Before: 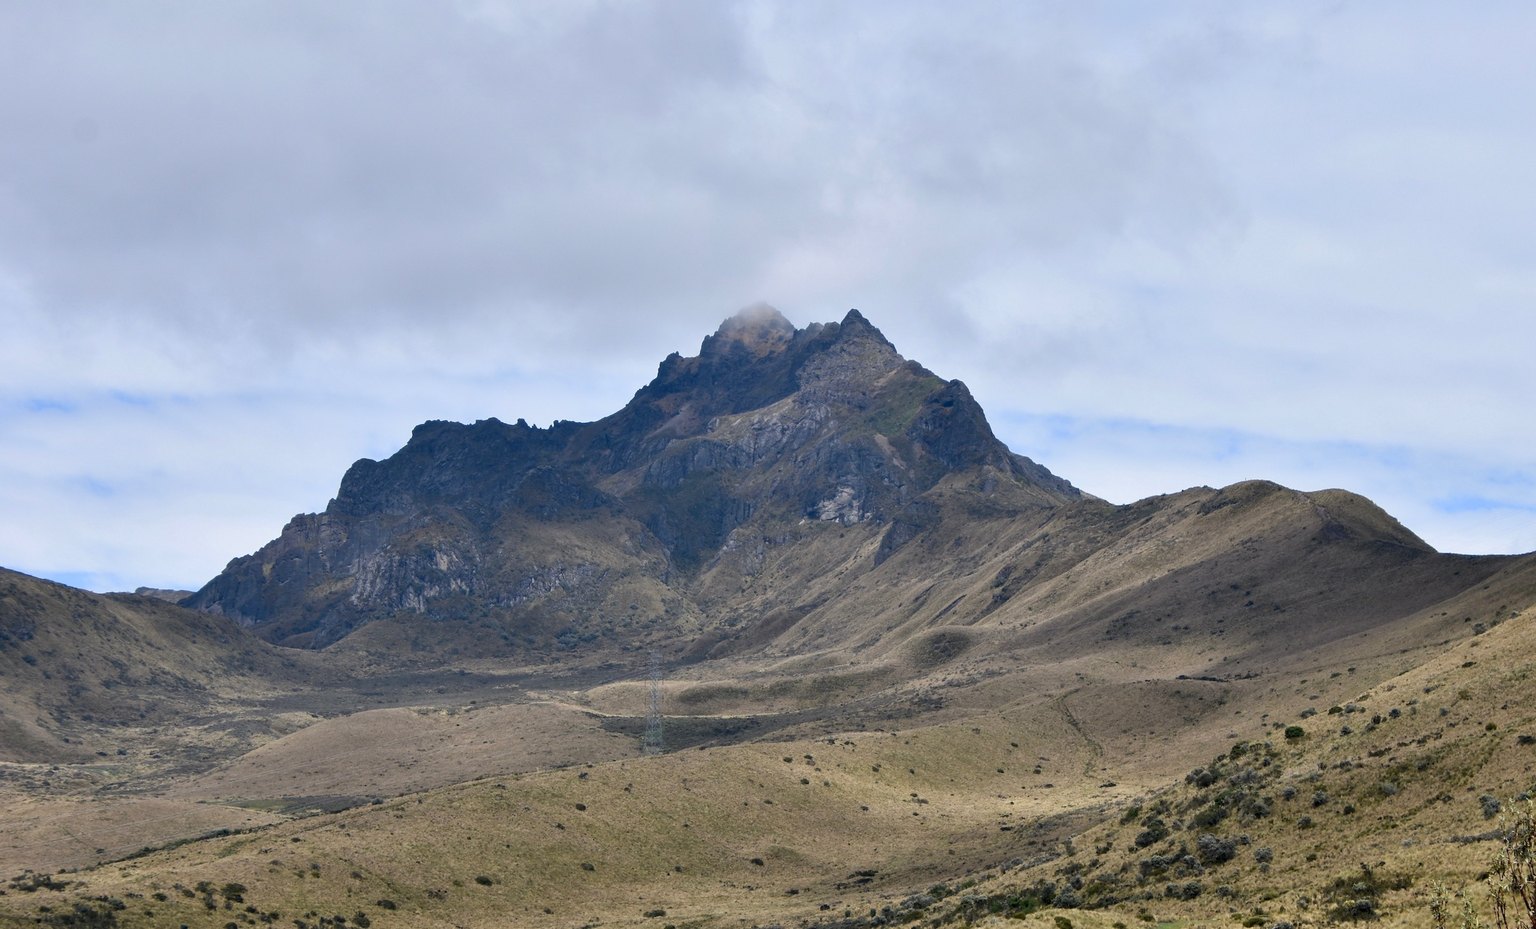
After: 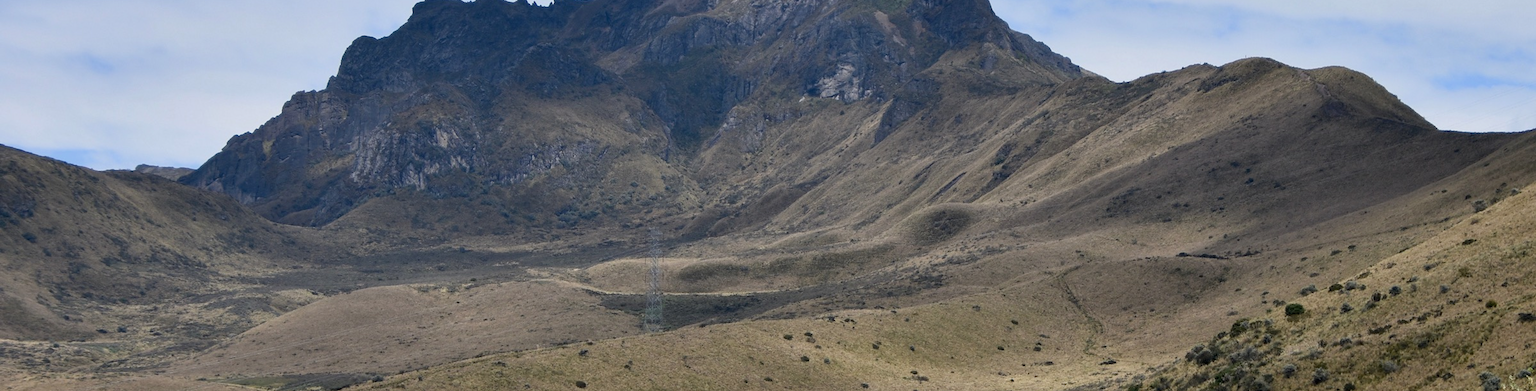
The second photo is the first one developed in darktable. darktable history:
crop: top 45.551%, bottom 12.262%
exposure: exposure -0.21 EV, compensate highlight preservation false
